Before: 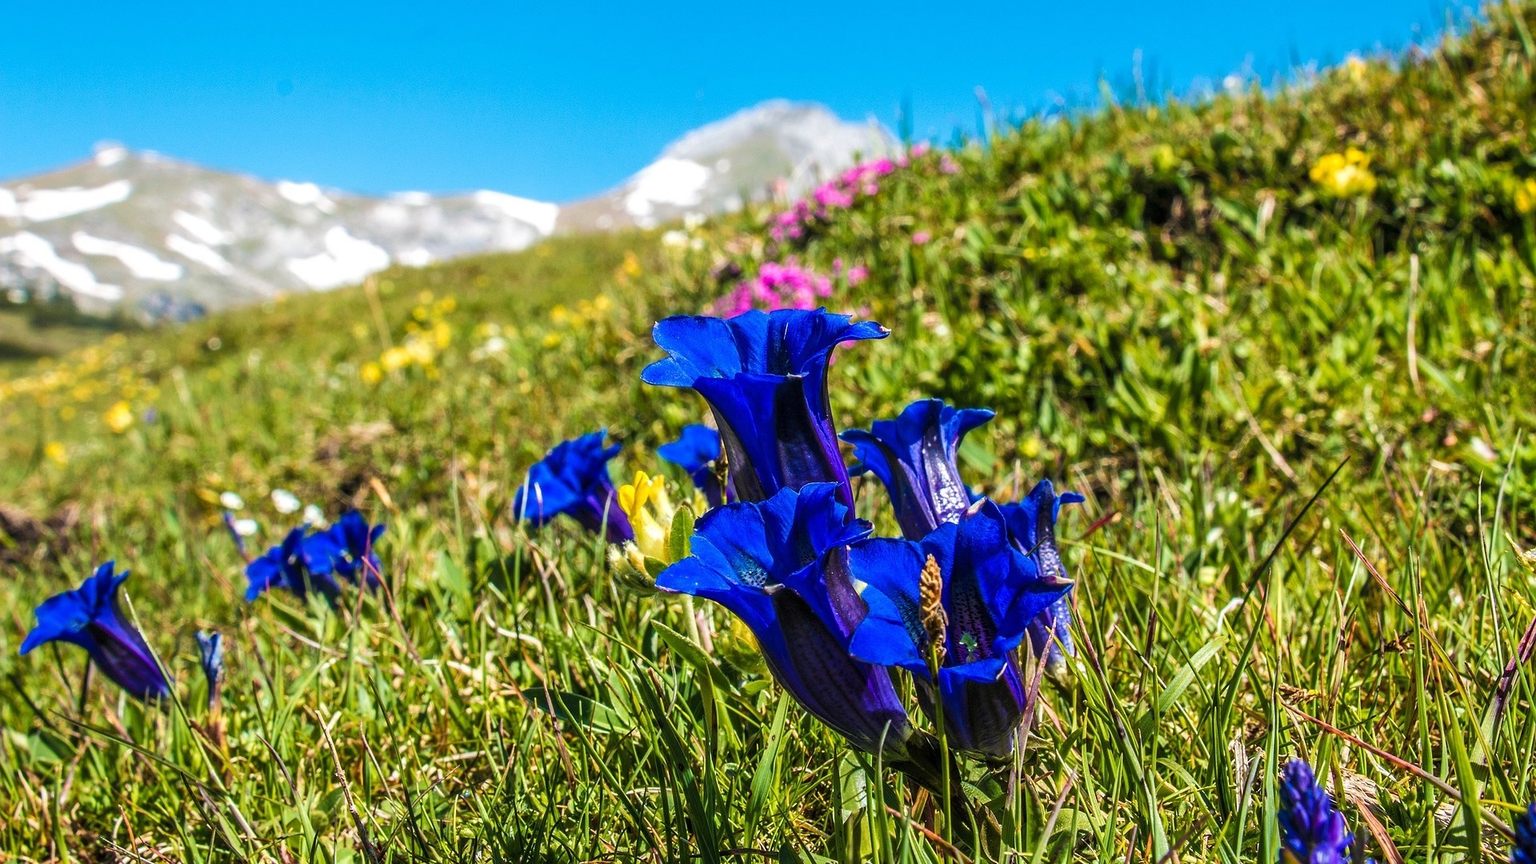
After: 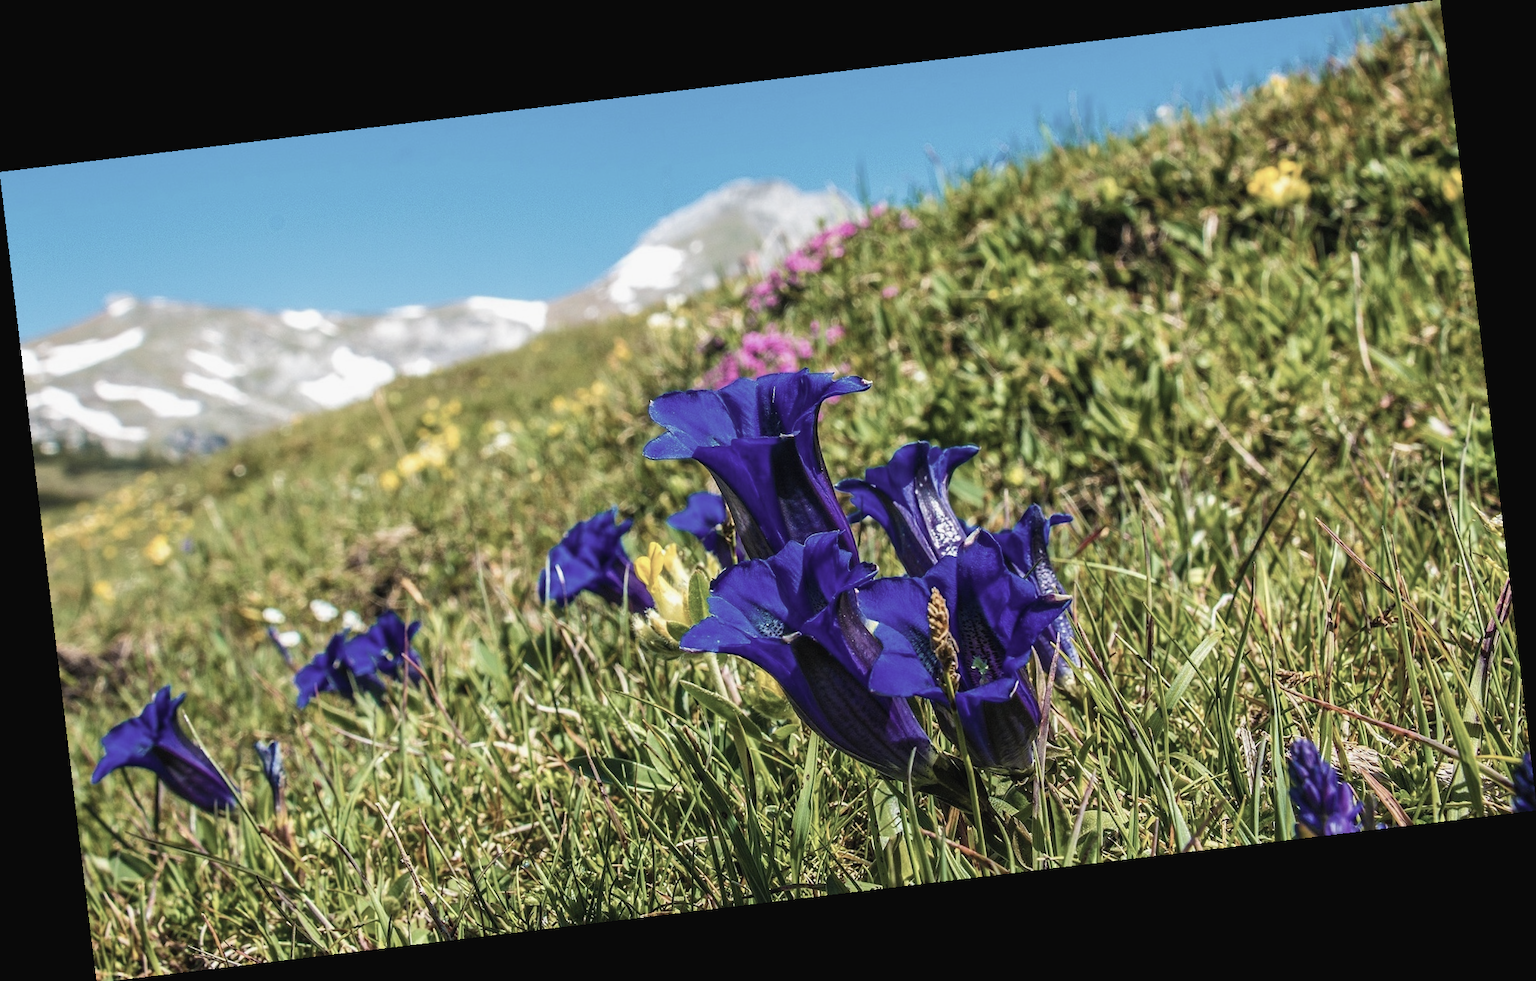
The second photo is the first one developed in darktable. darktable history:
contrast brightness saturation: contrast -0.05, saturation -0.41
rotate and perspective: rotation -6.83°, automatic cropping off
